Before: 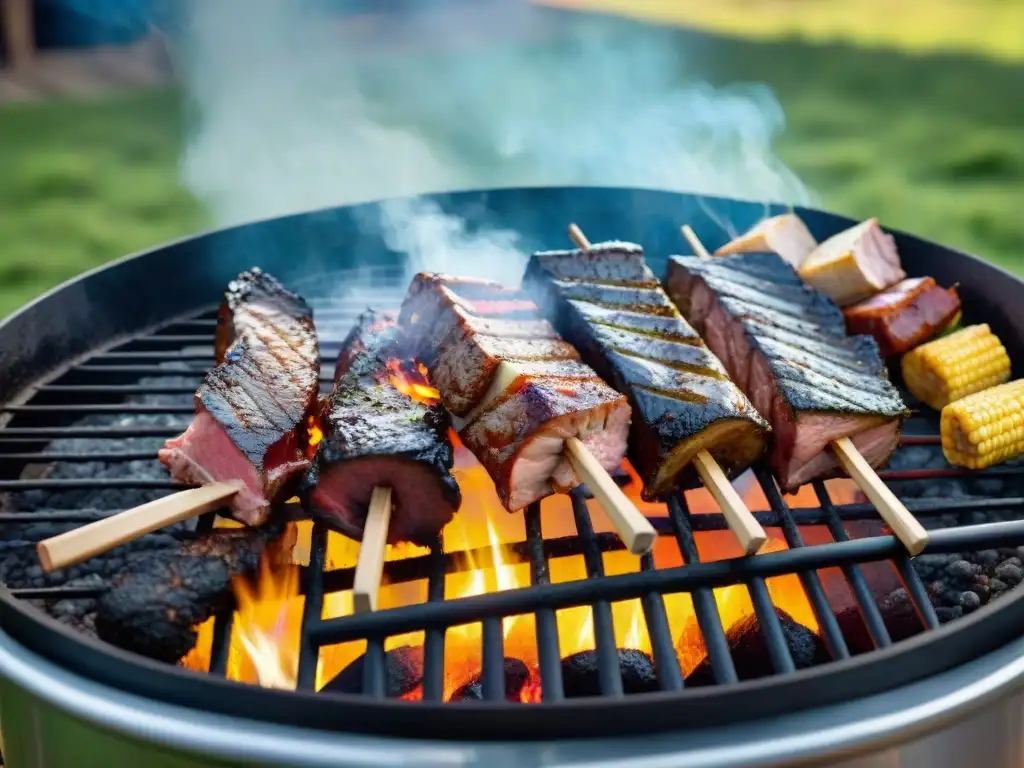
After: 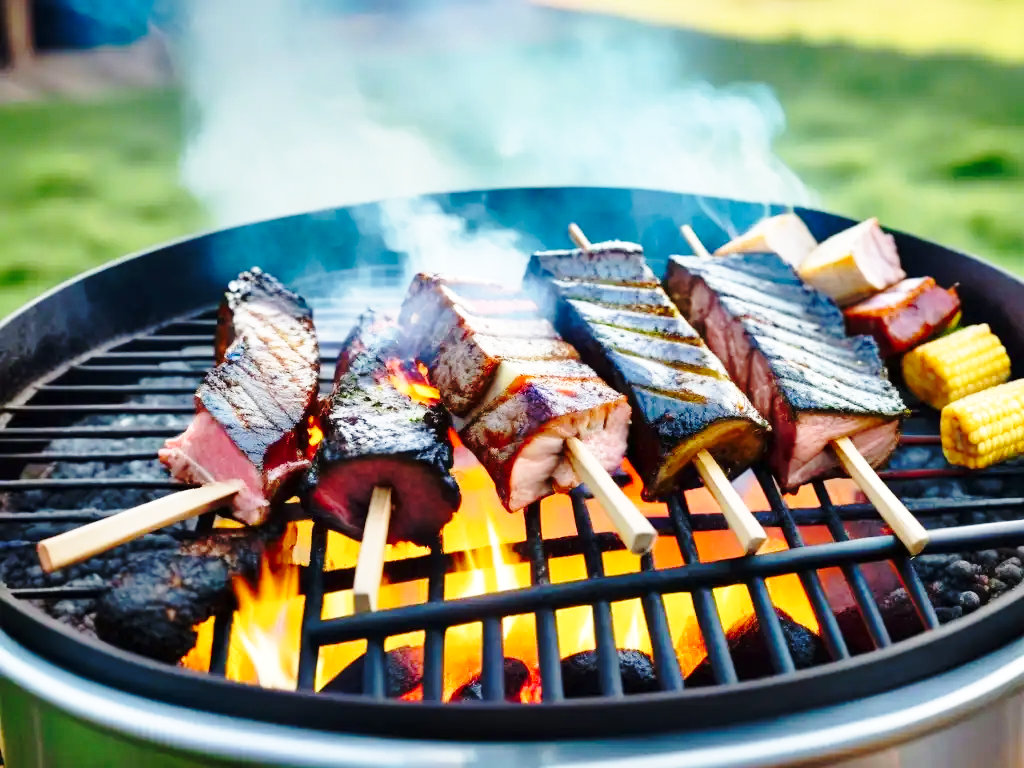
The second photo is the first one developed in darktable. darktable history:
base curve: curves: ch0 [(0, 0) (0.032, 0.037) (0.105, 0.228) (0.435, 0.76) (0.856, 0.983) (1, 1)], preserve colors none
